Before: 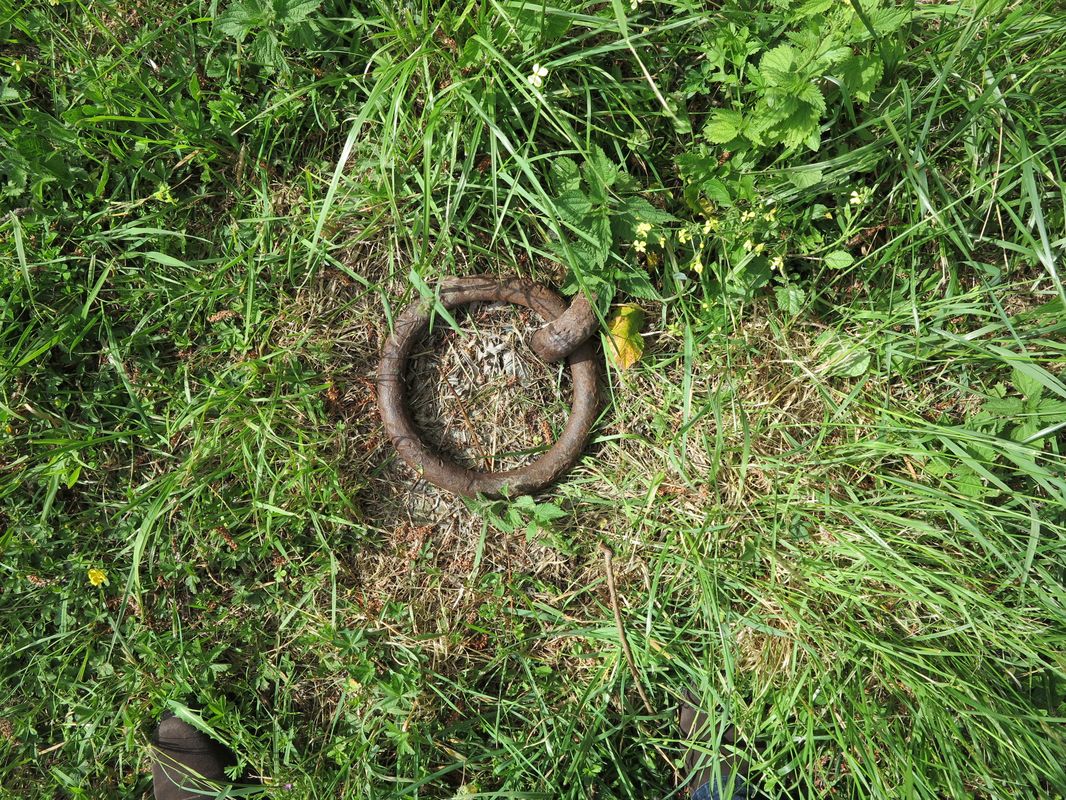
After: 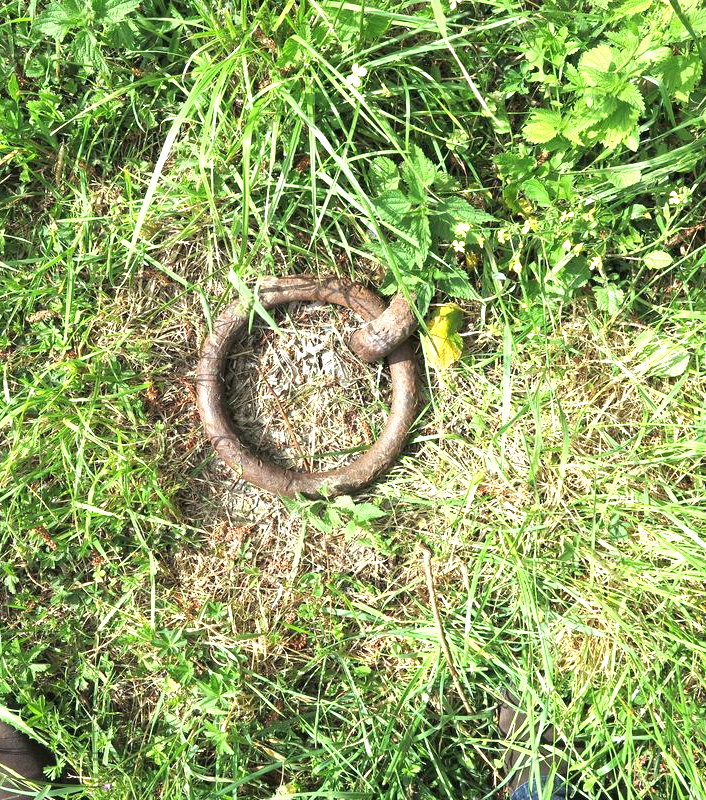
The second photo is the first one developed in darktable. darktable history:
exposure: black level correction 0, exposure 1.199 EV, compensate highlight preservation false
crop: left 17.013%, right 16.733%
